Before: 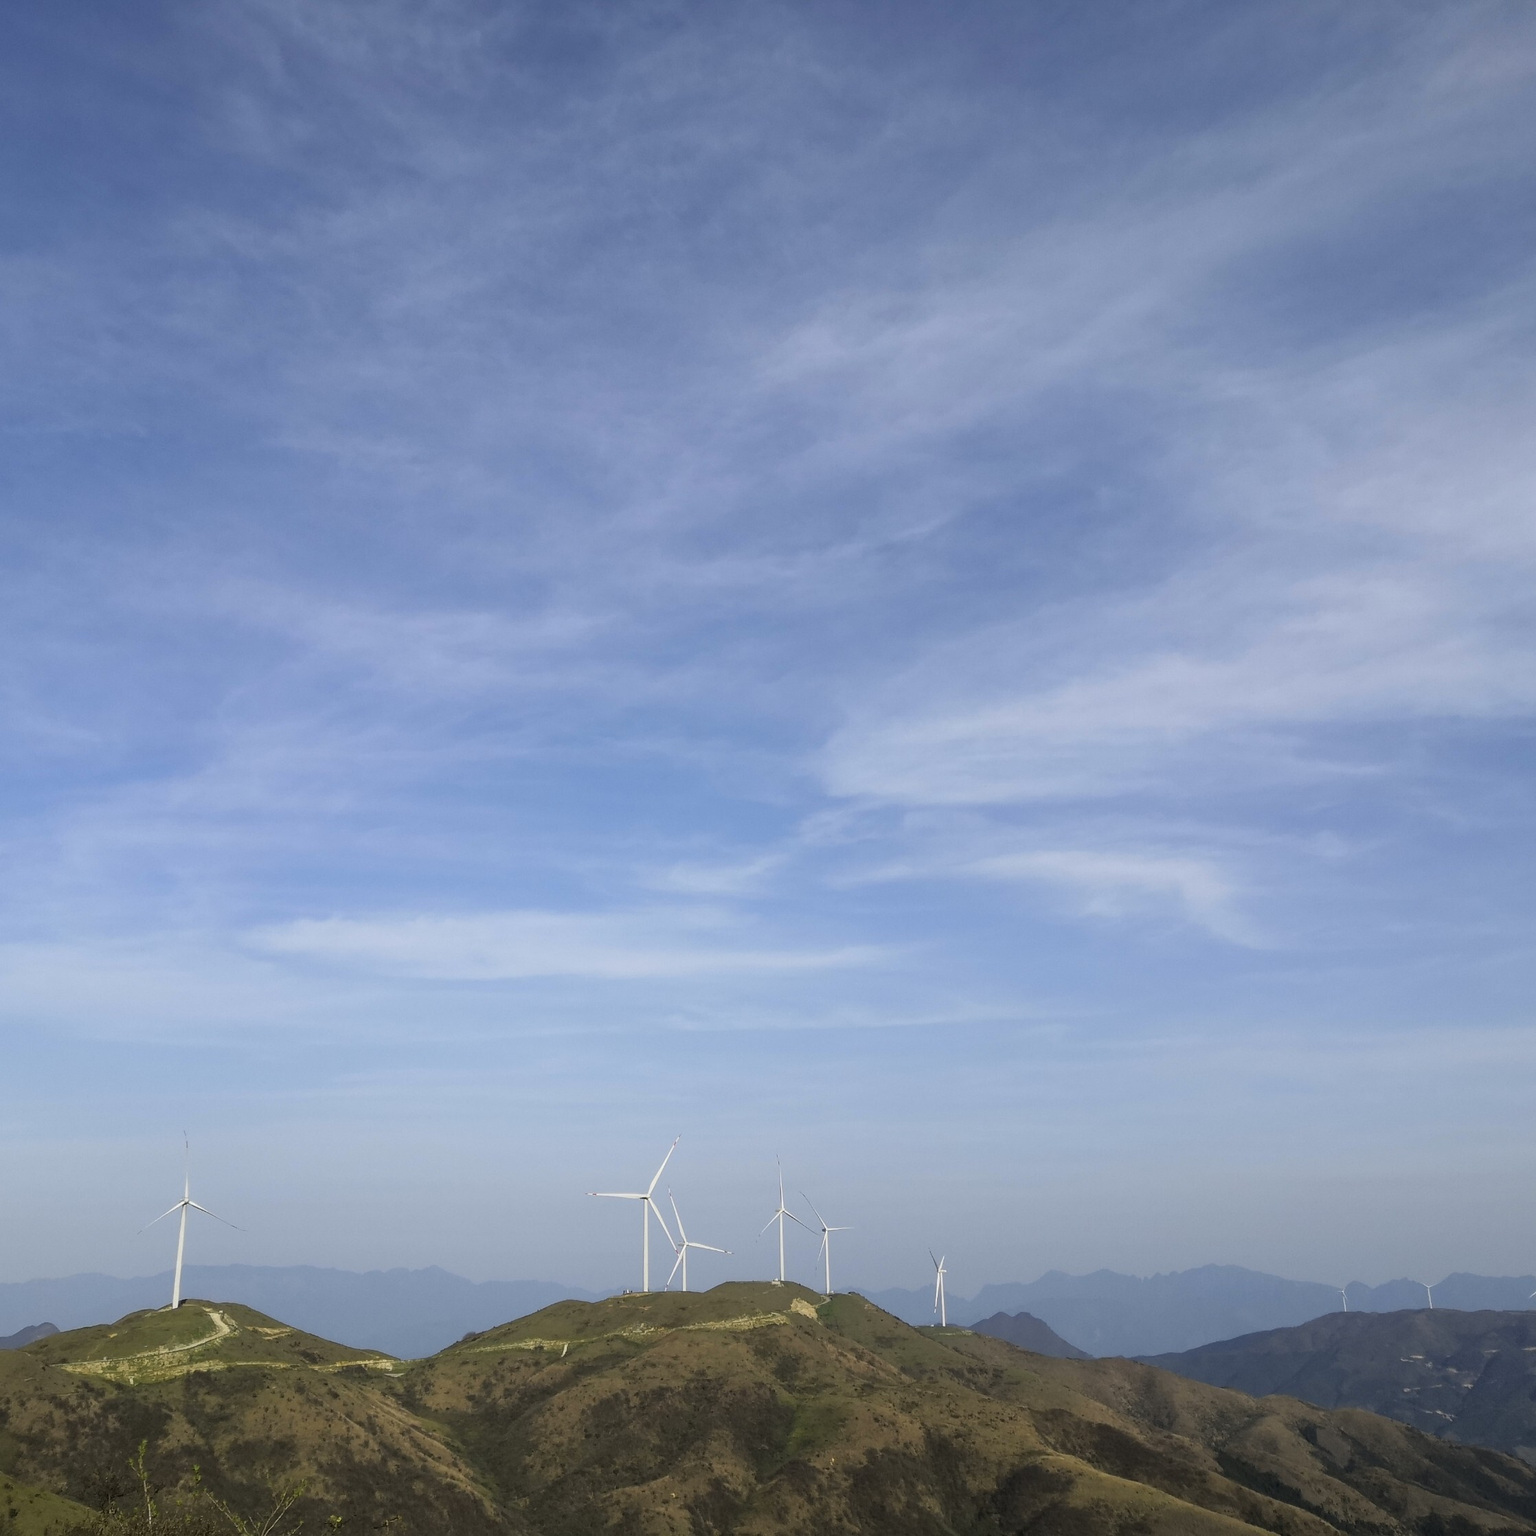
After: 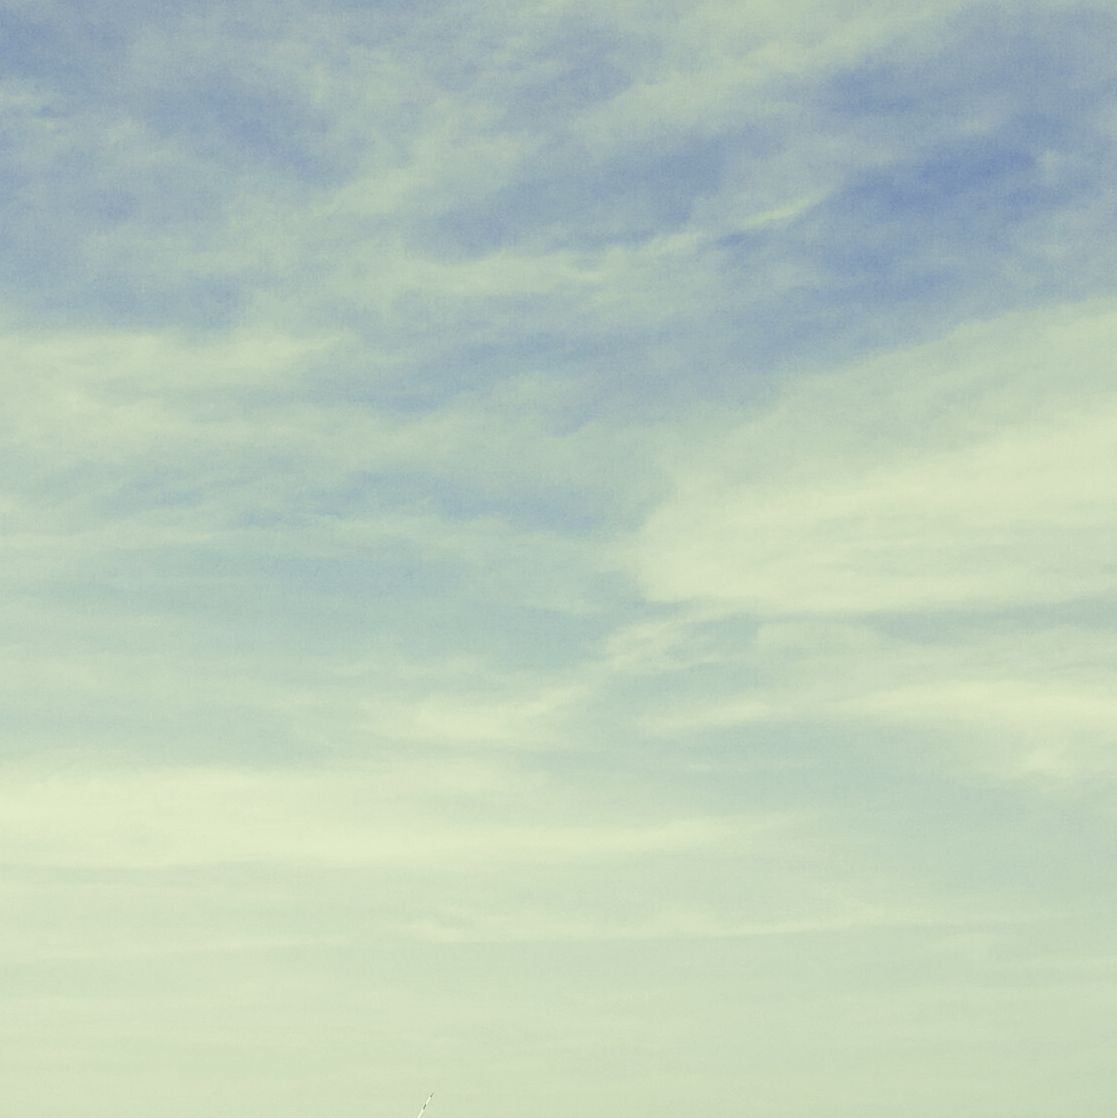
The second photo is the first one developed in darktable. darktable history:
color zones: curves: ch1 [(0.25, 0.5) (0.747, 0.71)]
filmic rgb: hardness 4.17
contrast brightness saturation: contrast 0.28
split-toning: shadows › hue 290.82°, shadows › saturation 0.34, highlights › saturation 0.38, balance 0, compress 50%
crop: left 25%, top 25%, right 25%, bottom 25%
